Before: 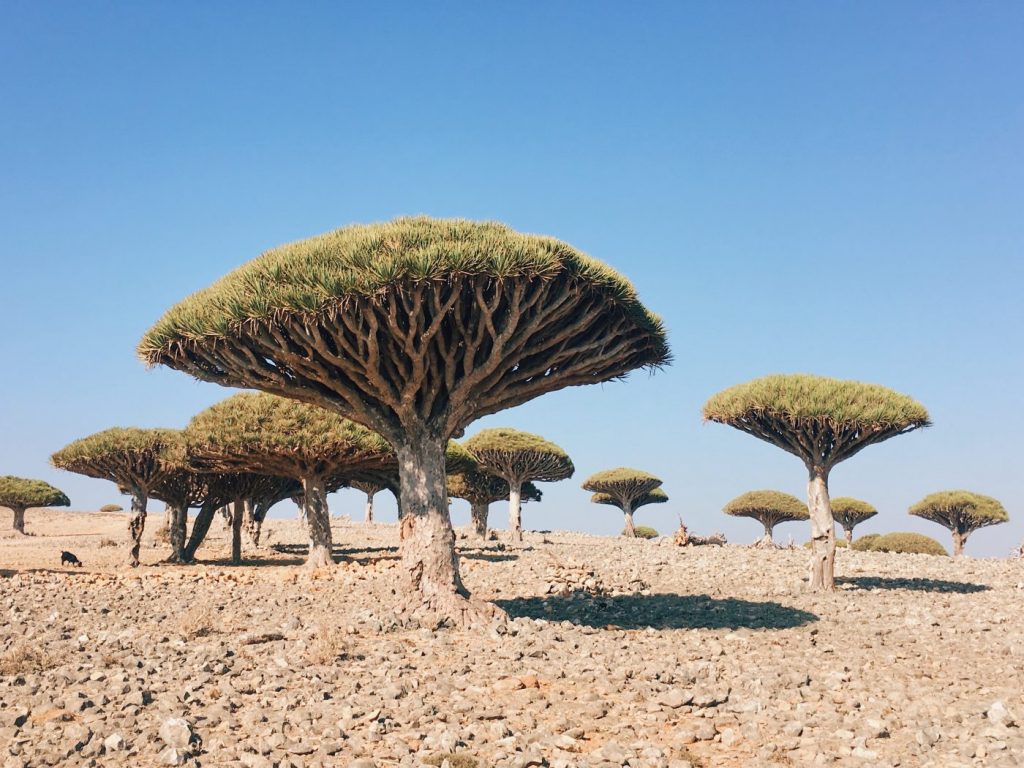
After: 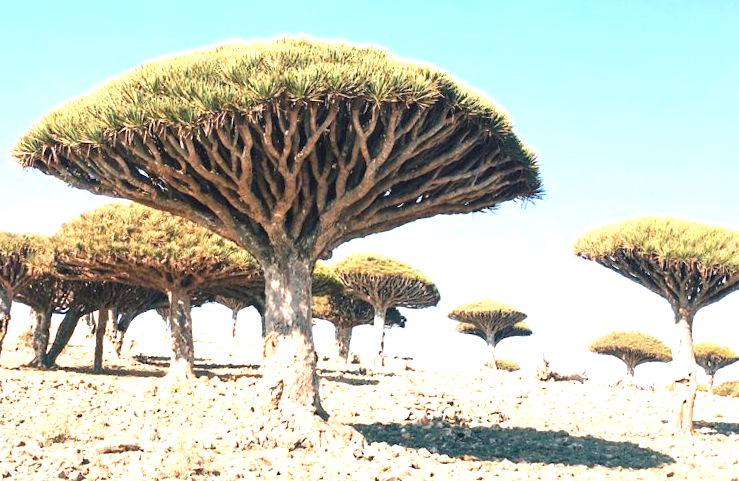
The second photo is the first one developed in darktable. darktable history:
crop and rotate: angle -3.37°, left 9.79%, top 20.73%, right 12.42%, bottom 11.82%
exposure: black level correction 0, exposure 1.2 EV, compensate exposure bias true, compensate highlight preservation false
